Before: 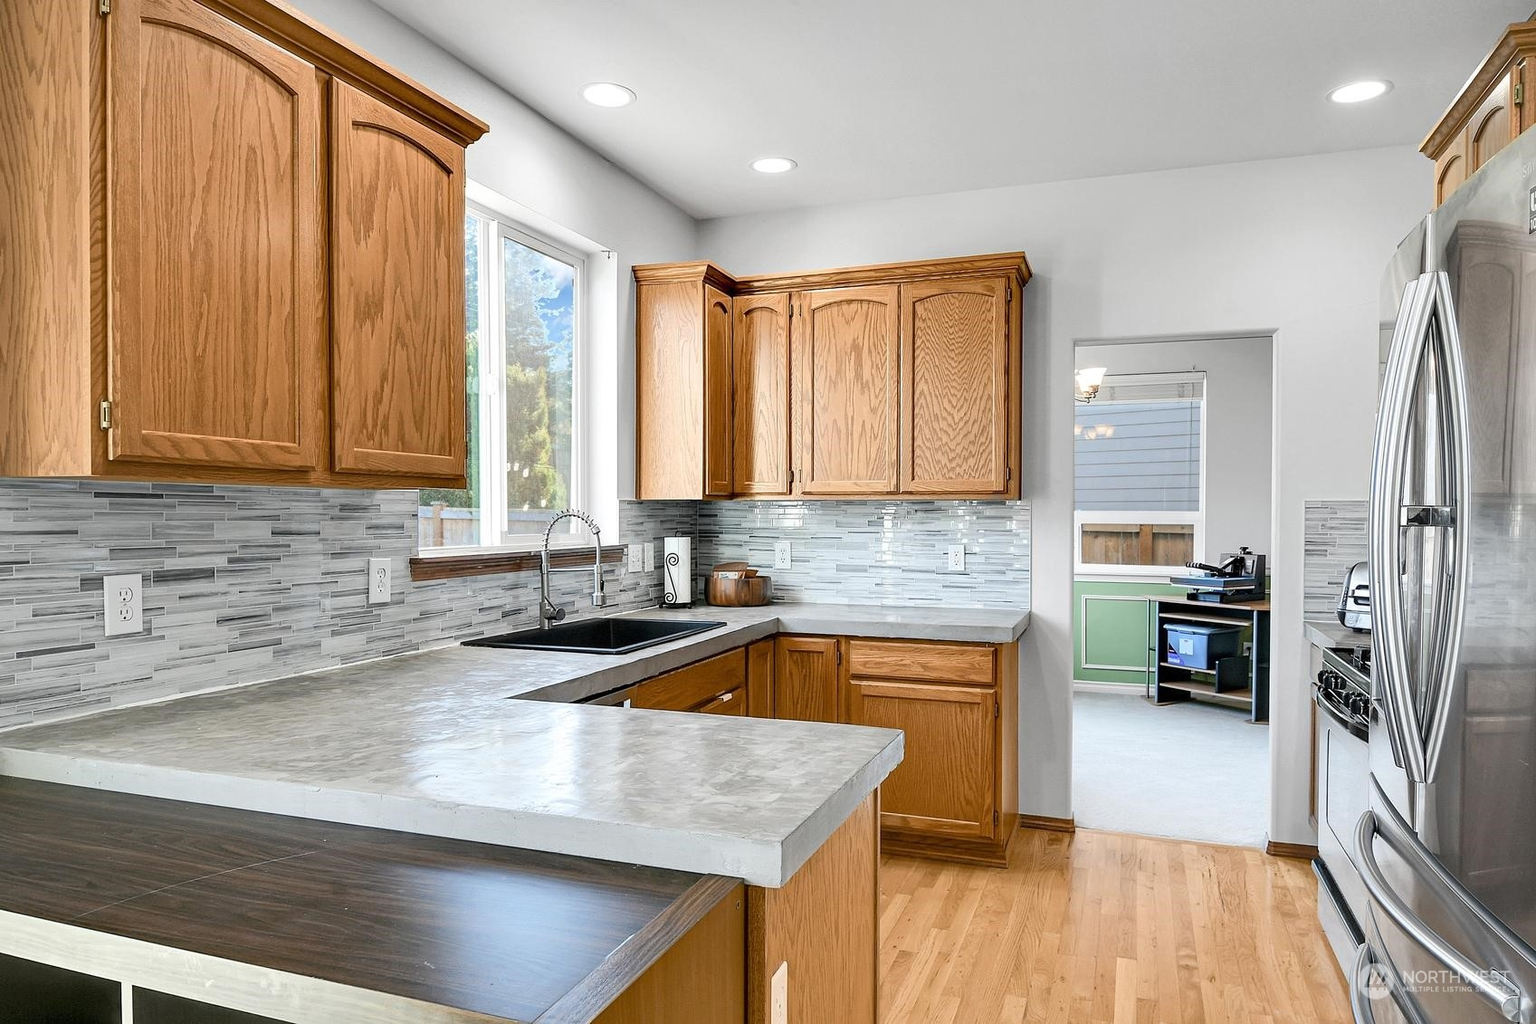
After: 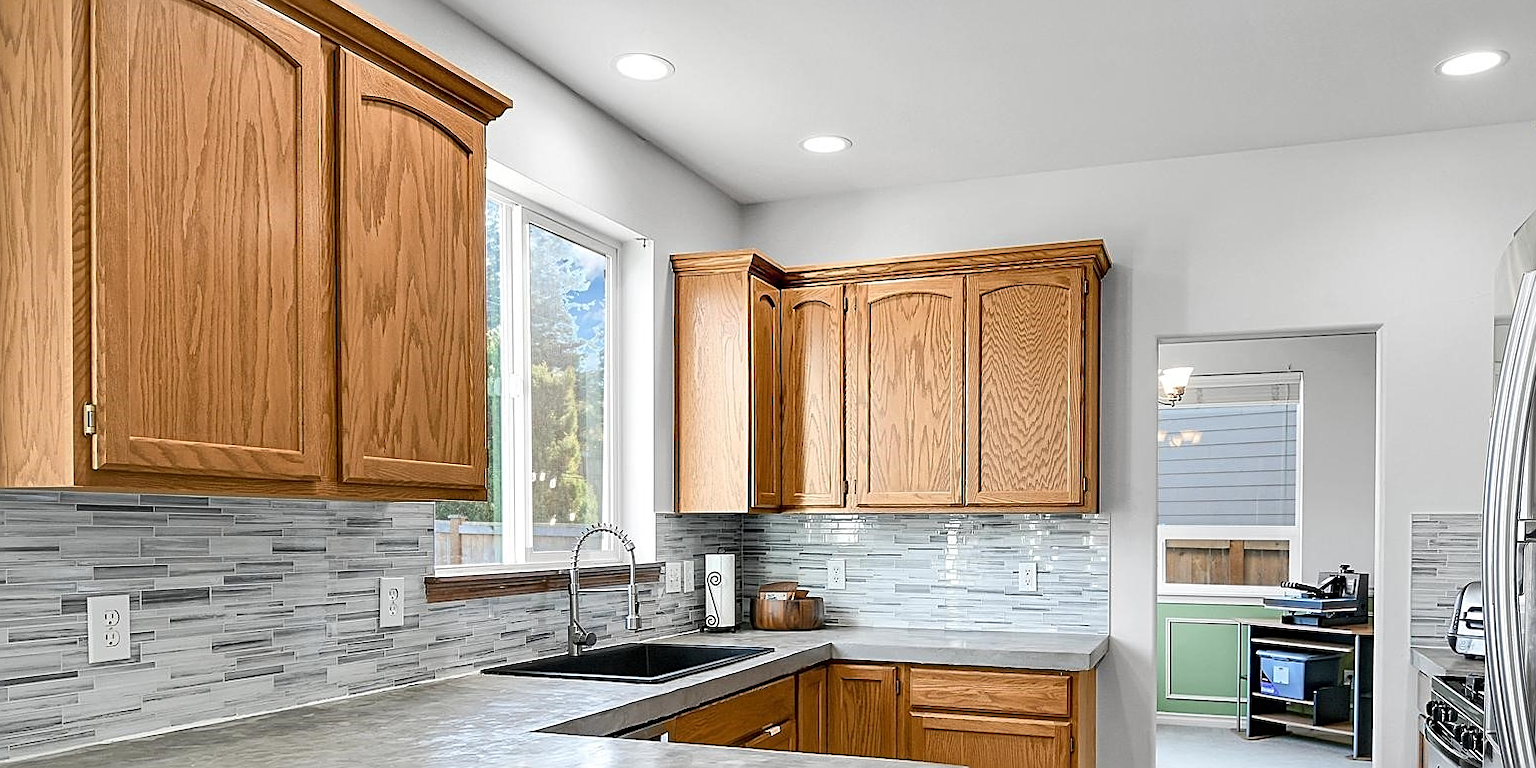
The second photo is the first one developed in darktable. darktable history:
sharpen: radius 1.939
crop: left 1.595%, top 3.437%, right 7.711%, bottom 28.448%
